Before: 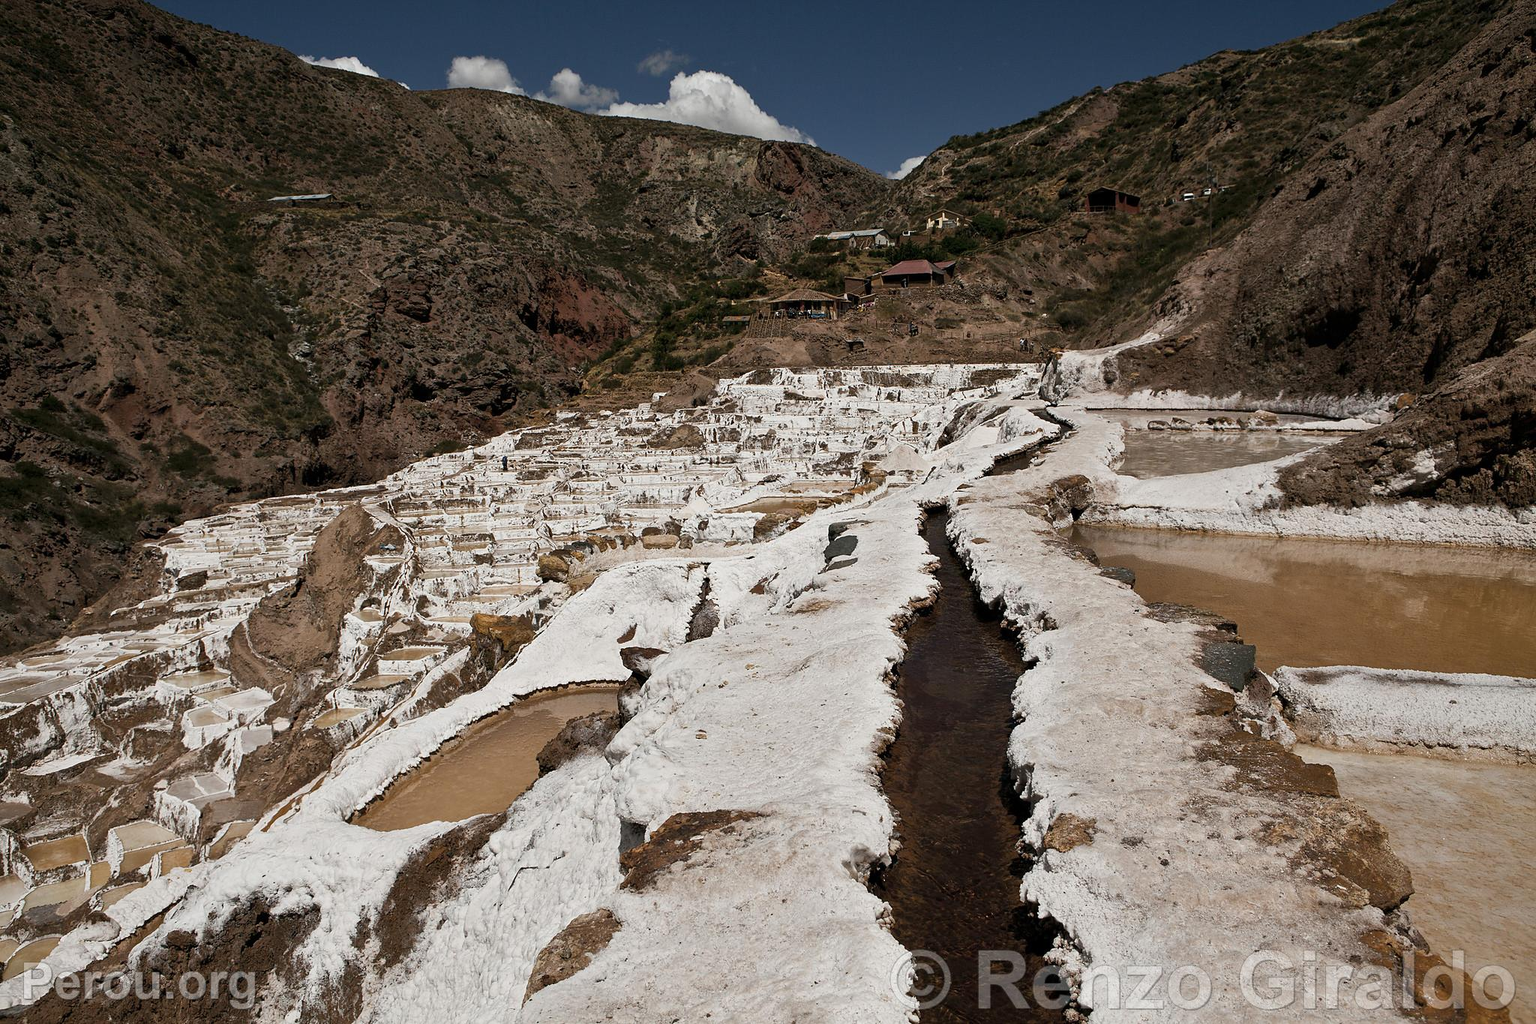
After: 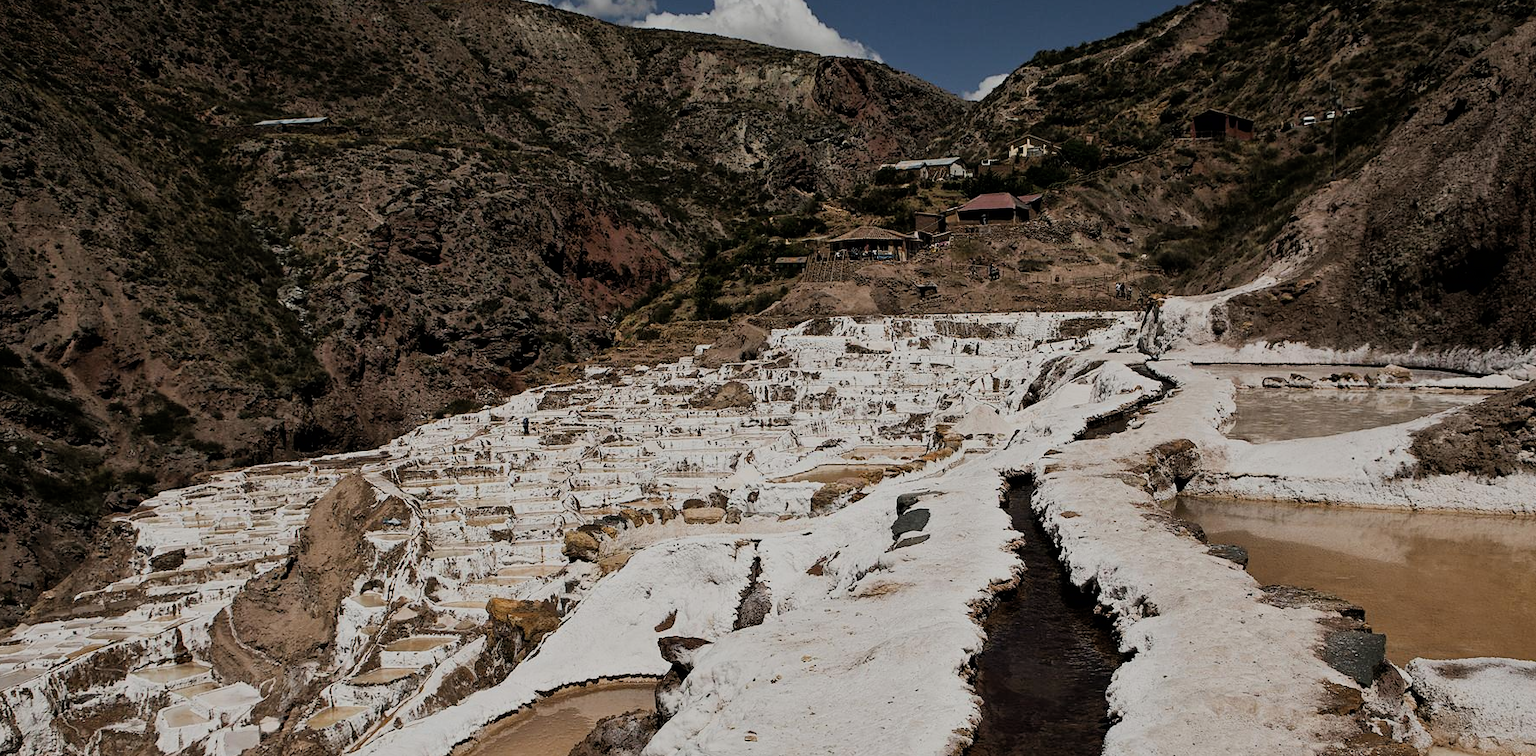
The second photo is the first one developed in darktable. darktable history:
crop: left 3.015%, top 8.969%, right 9.647%, bottom 26.457%
filmic rgb: black relative exposure -7.15 EV, white relative exposure 5.36 EV, hardness 3.02, color science v6 (2022)
